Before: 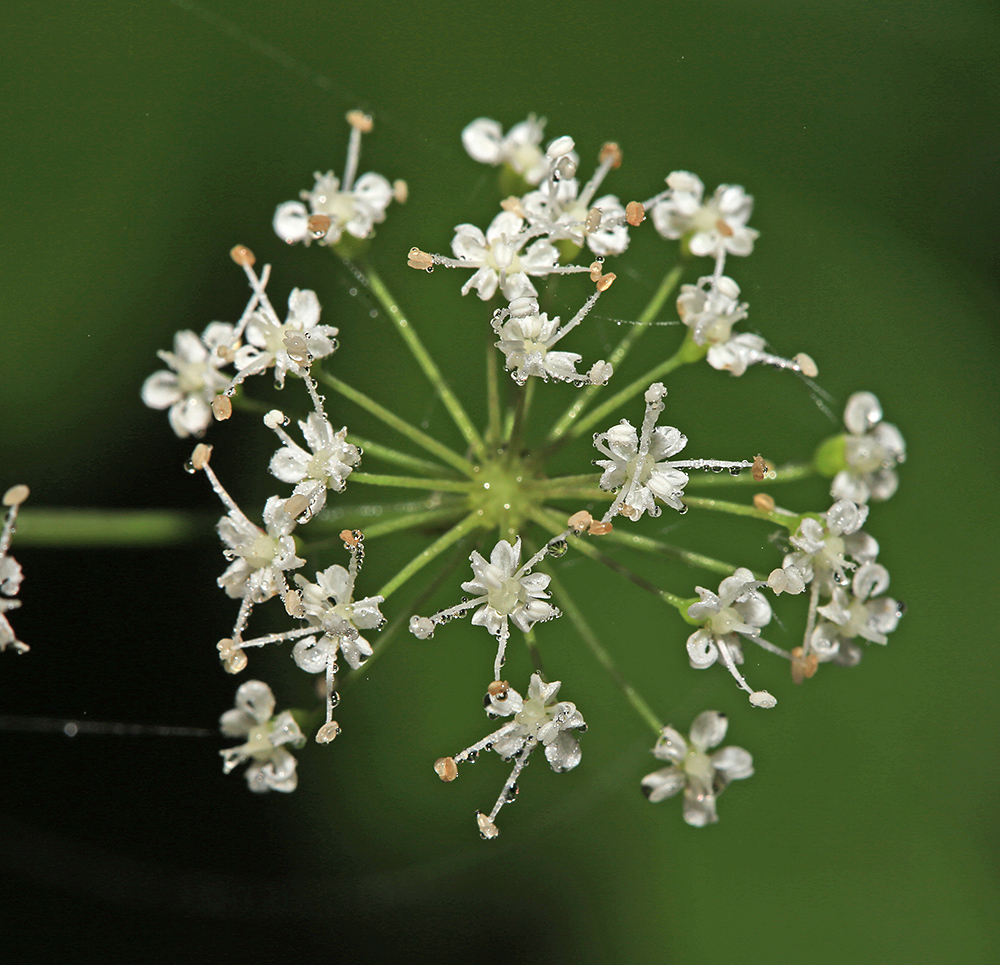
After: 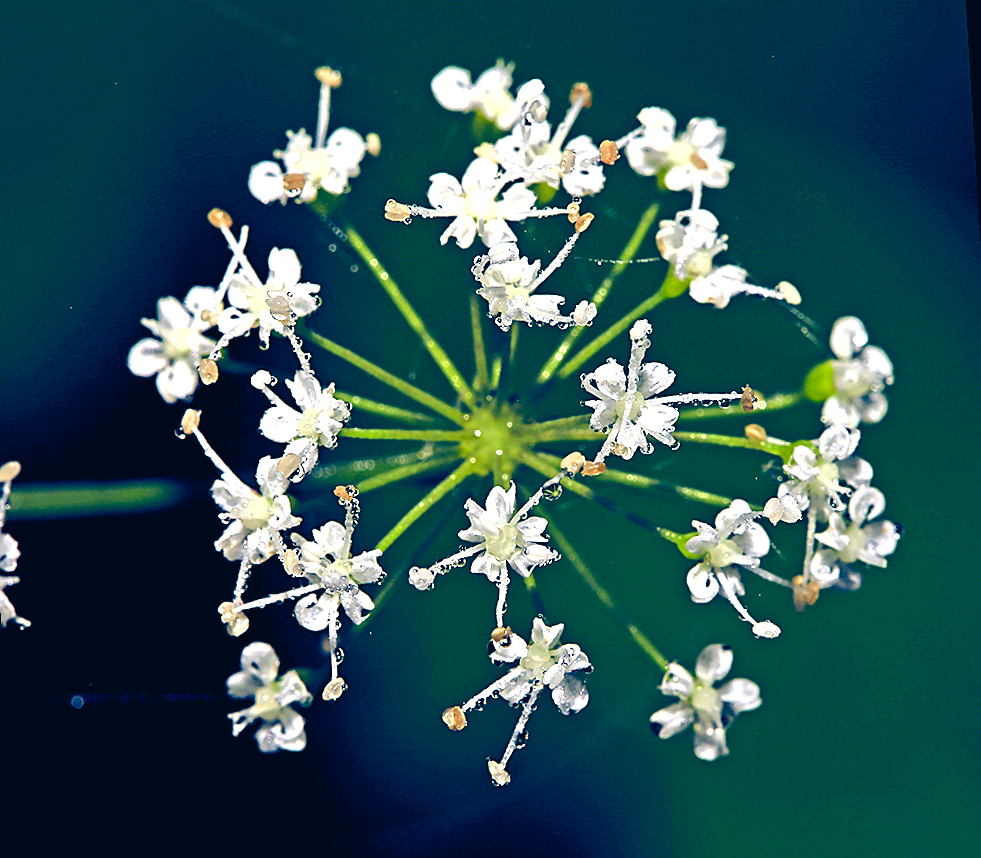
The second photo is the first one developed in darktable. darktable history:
tone equalizer: -8 EV -0.75 EV, -7 EV -0.7 EV, -6 EV -0.6 EV, -5 EV -0.4 EV, -3 EV 0.4 EV, -2 EV 0.6 EV, -1 EV 0.7 EV, +0 EV 0.75 EV, edges refinement/feathering 500, mask exposure compensation -1.57 EV, preserve details no
color balance rgb: shadows lift › luminance -41.13%, shadows lift › chroma 14.13%, shadows lift › hue 260°, power › luminance -3.76%, power › chroma 0.56%, power › hue 40.37°, highlights gain › luminance 16.81%, highlights gain › chroma 2.94%, highlights gain › hue 260°, global offset › luminance -0.29%, global offset › chroma 0.31%, global offset › hue 260°, perceptual saturation grading › global saturation 20%, perceptual saturation grading › highlights -13.92%, perceptual saturation grading › shadows 50%
shadows and highlights: shadows 10, white point adjustment 1, highlights -40
white balance: red 0.924, blue 1.095
color correction: highlights a* 10.32, highlights b* 14.66, shadows a* -9.59, shadows b* -15.02
sharpen: on, module defaults
rotate and perspective: rotation -3.52°, crop left 0.036, crop right 0.964, crop top 0.081, crop bottom 0.919
color balance: output saturation 110%
